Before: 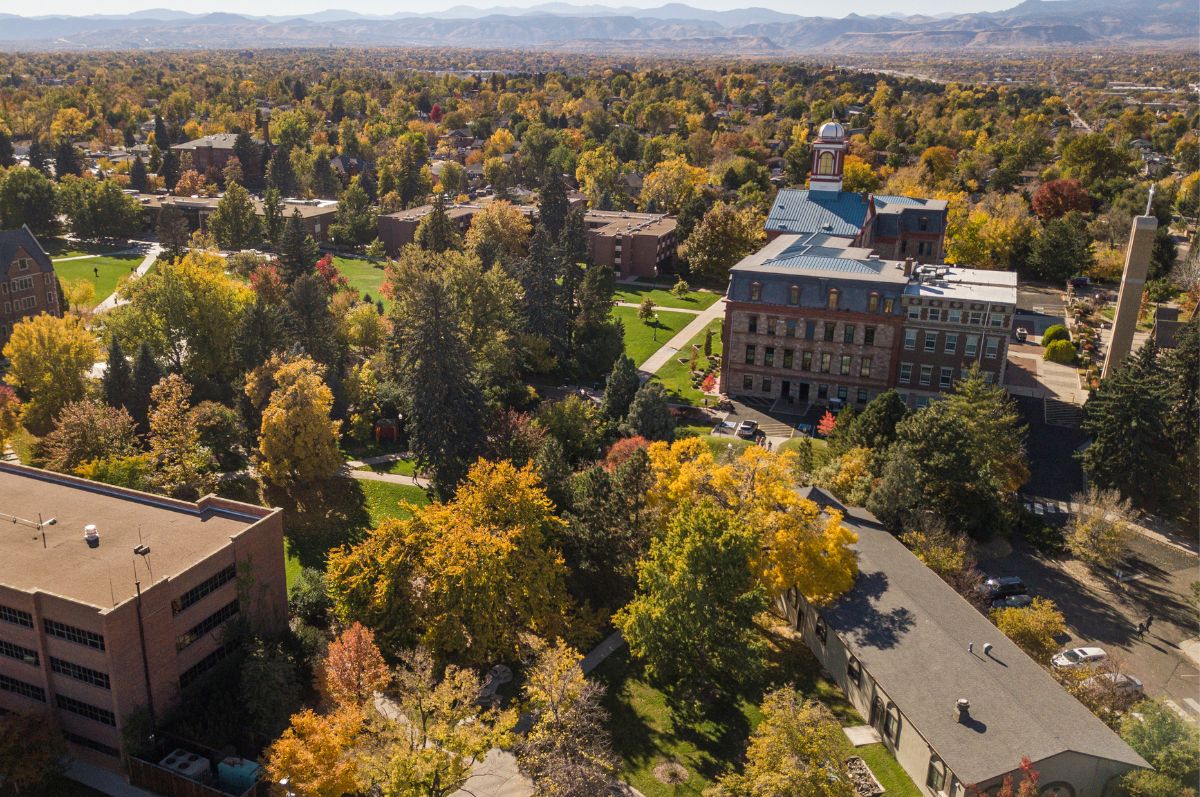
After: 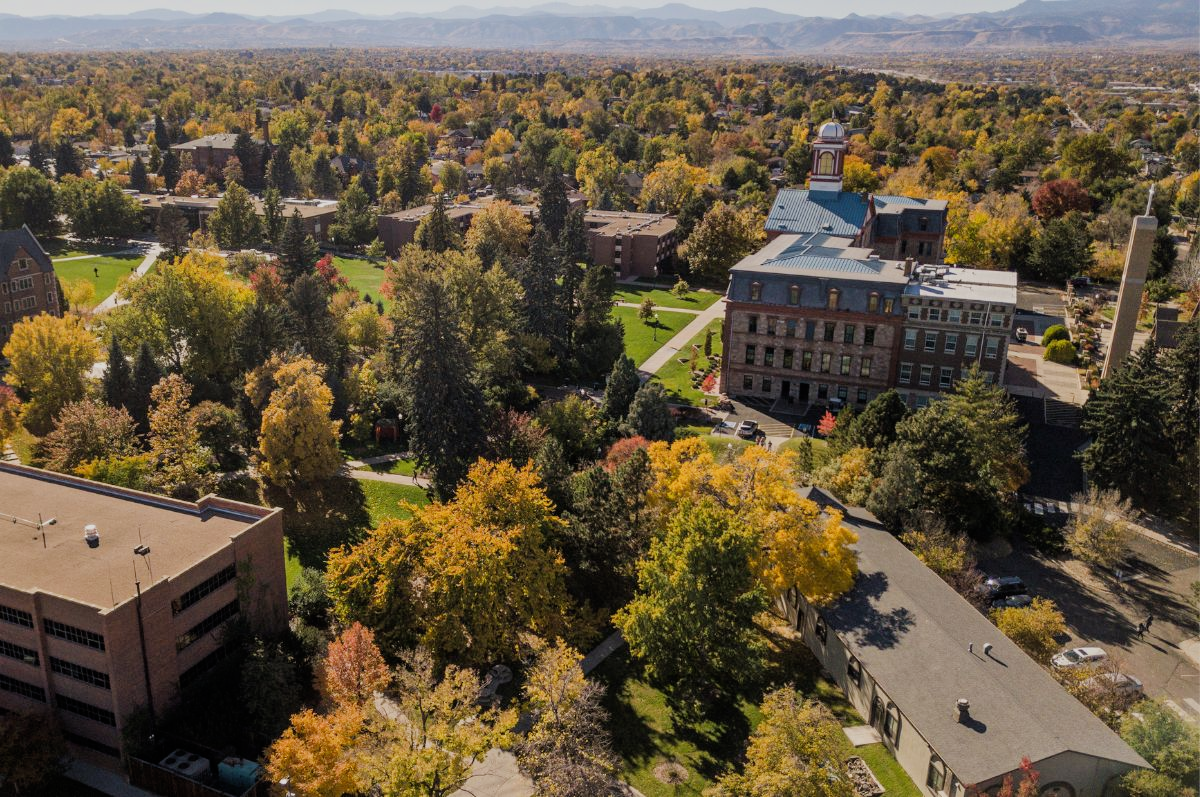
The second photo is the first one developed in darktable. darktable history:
filmic rgb: black relative exposure -8 EV, white relative exposure 4.02 EV, hardness 4.11
